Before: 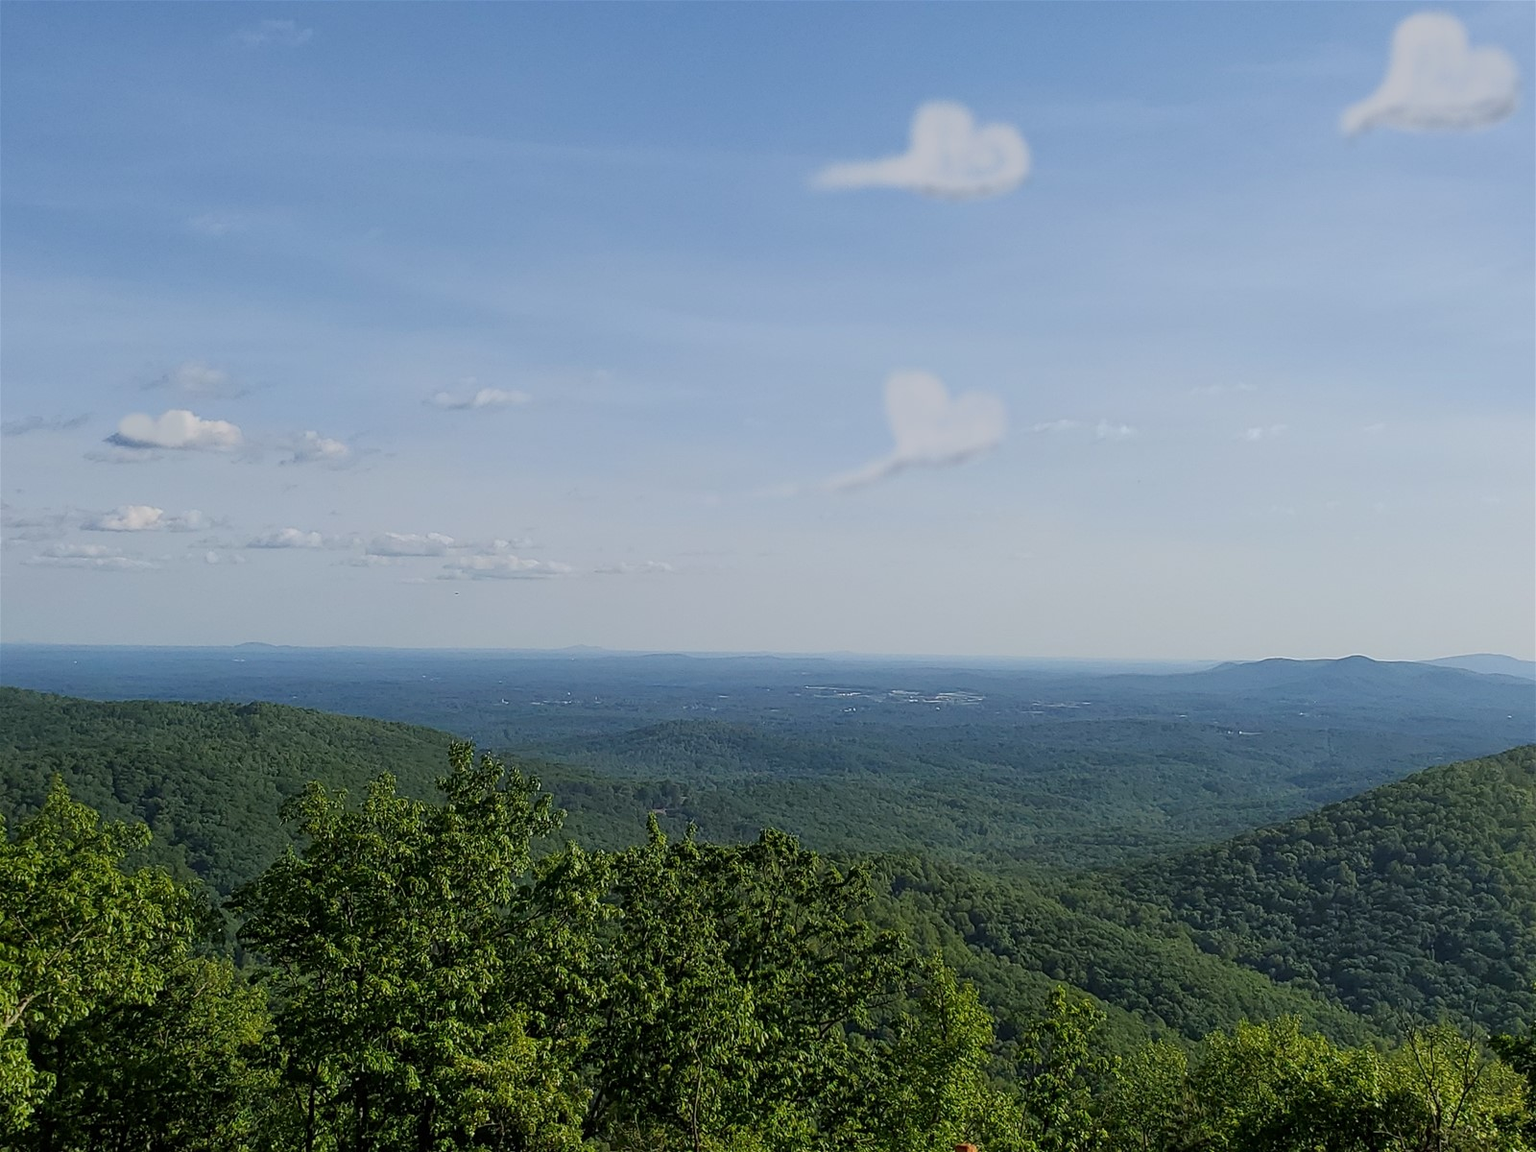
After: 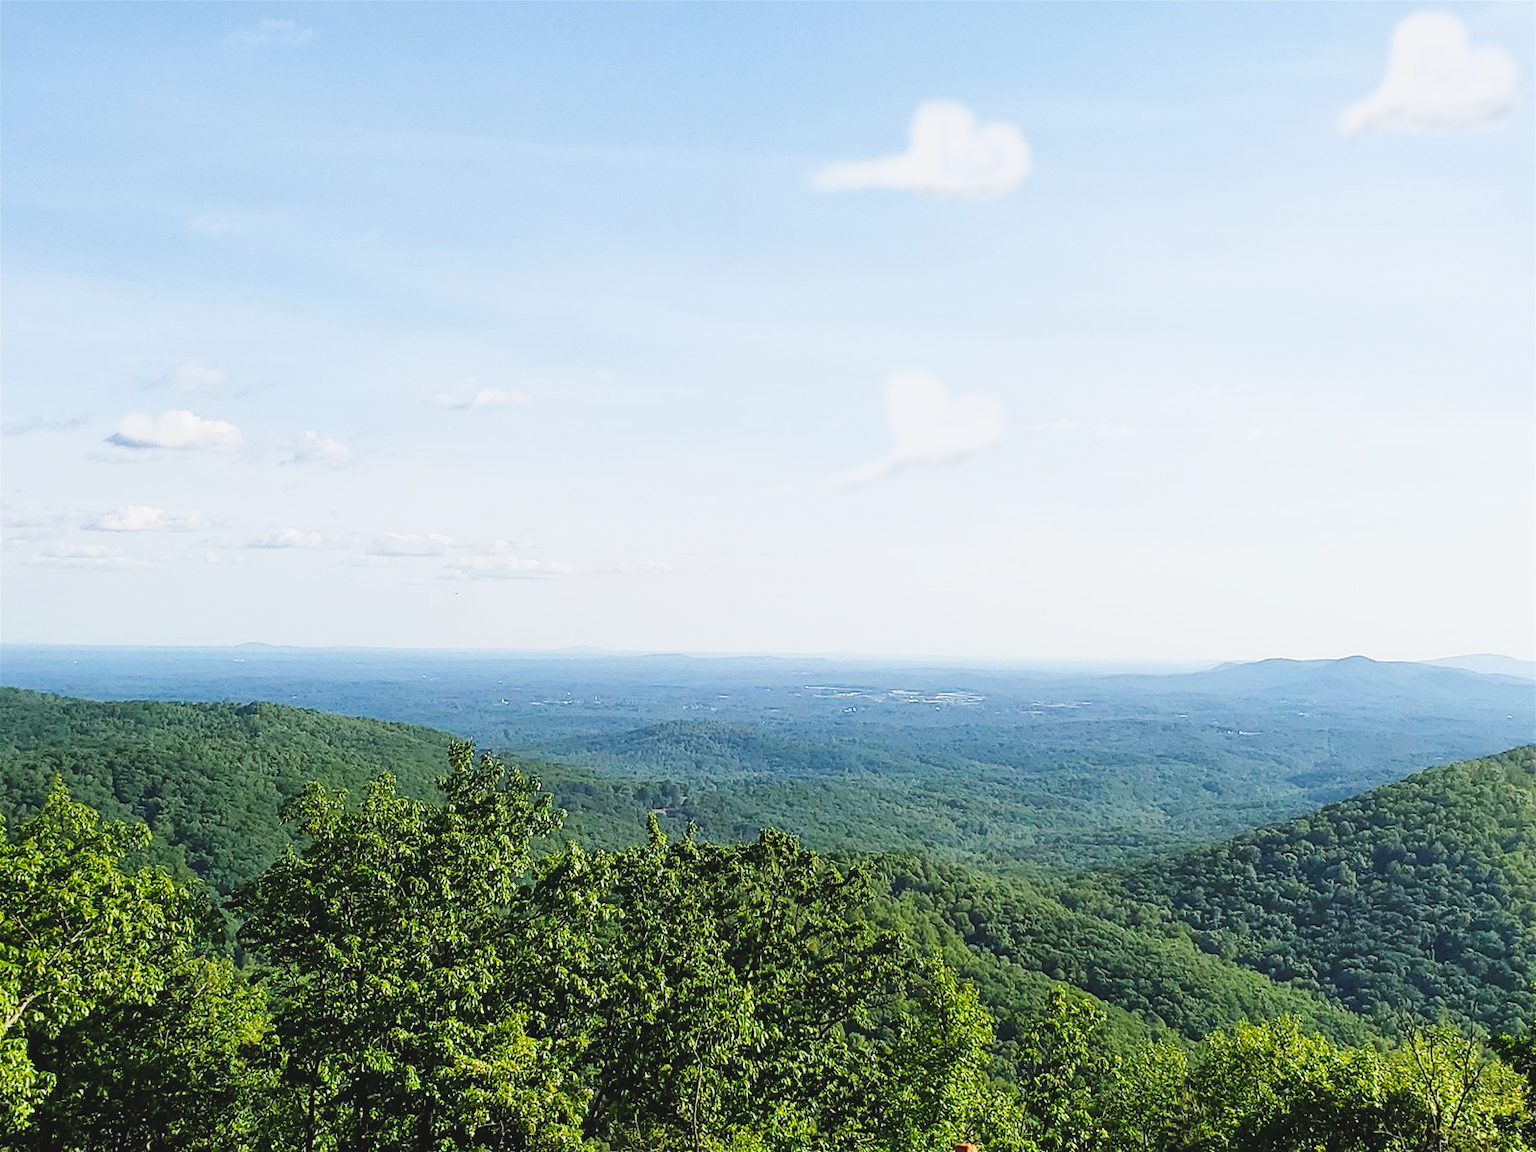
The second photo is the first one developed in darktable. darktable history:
base curve: curves: ch0 [(0, 0) (0, 0) (0.002, 0.001) (0.008, 0.003) (0.019, 0.011) (0.037, 0.037) (0.064, 0.11) (0.102, 0.232) (0.152, 0.379) (0.216, 0.524) (0.296, 0.665) (0.394, 0.789) (0.512, 0.881) (0.651, 0.945) (0.813, 0.986) (1, 1)], preserve colors none
exposure: black level correction -0.015, compensate highlight preservation false
